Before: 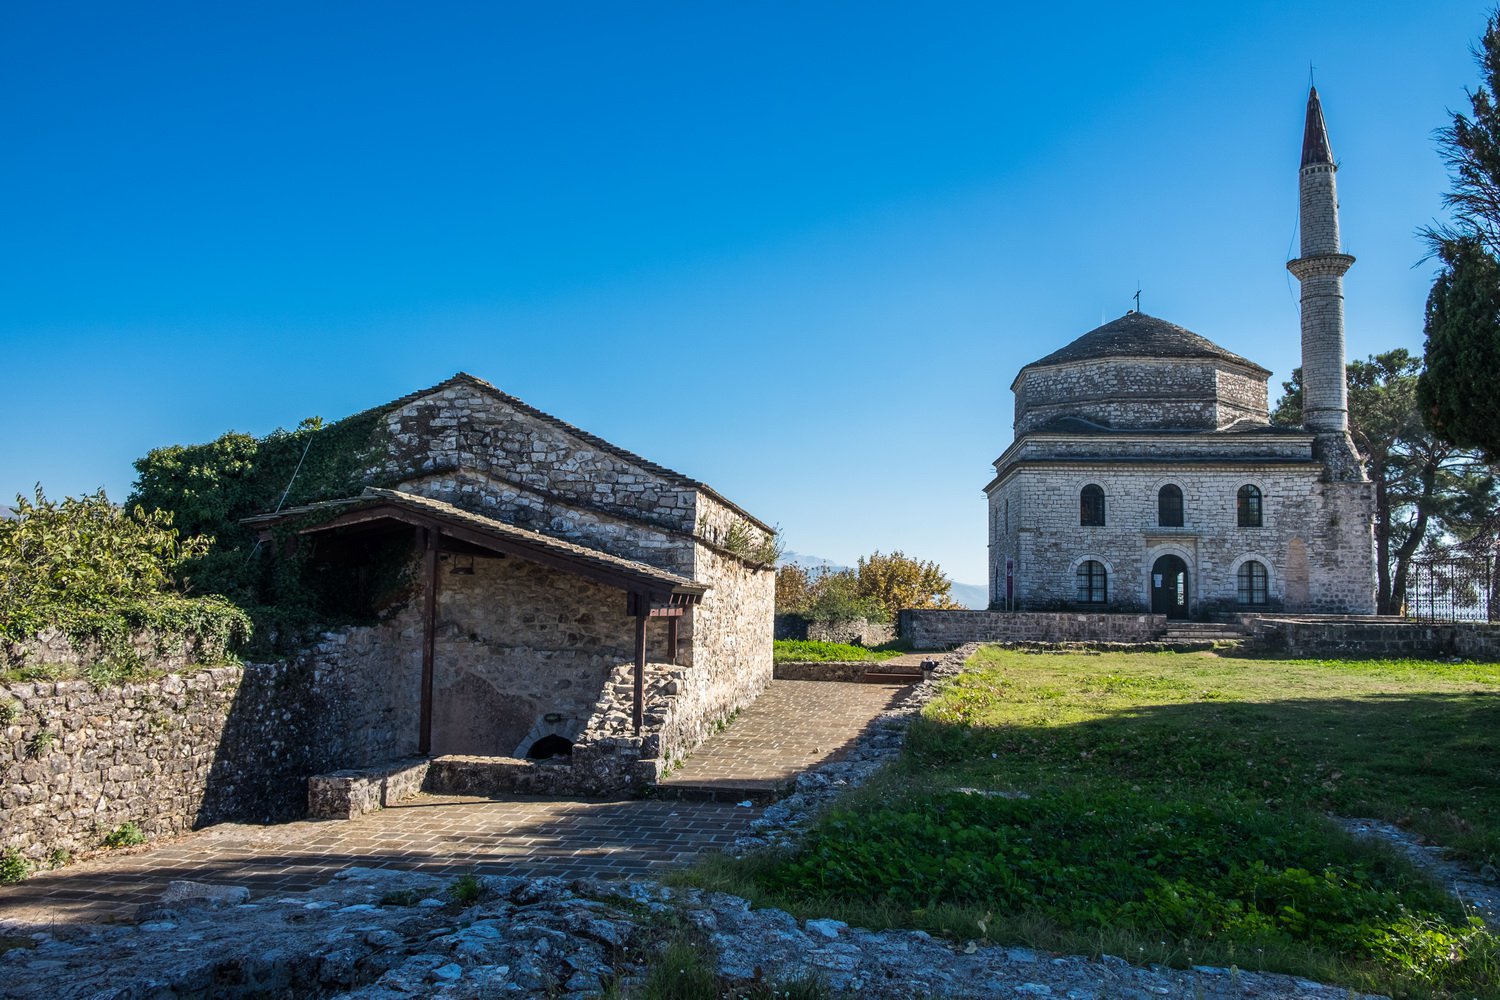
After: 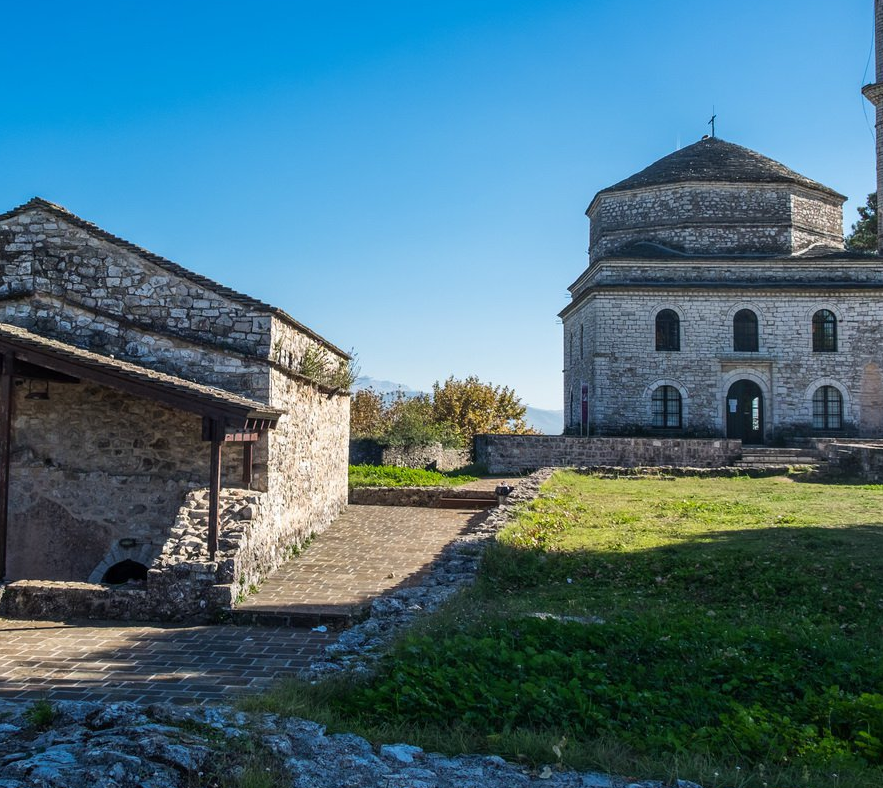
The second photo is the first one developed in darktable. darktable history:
crop and rotate: left 28.344%, top 17.591%, right 12.732%, bottom 3.512%
